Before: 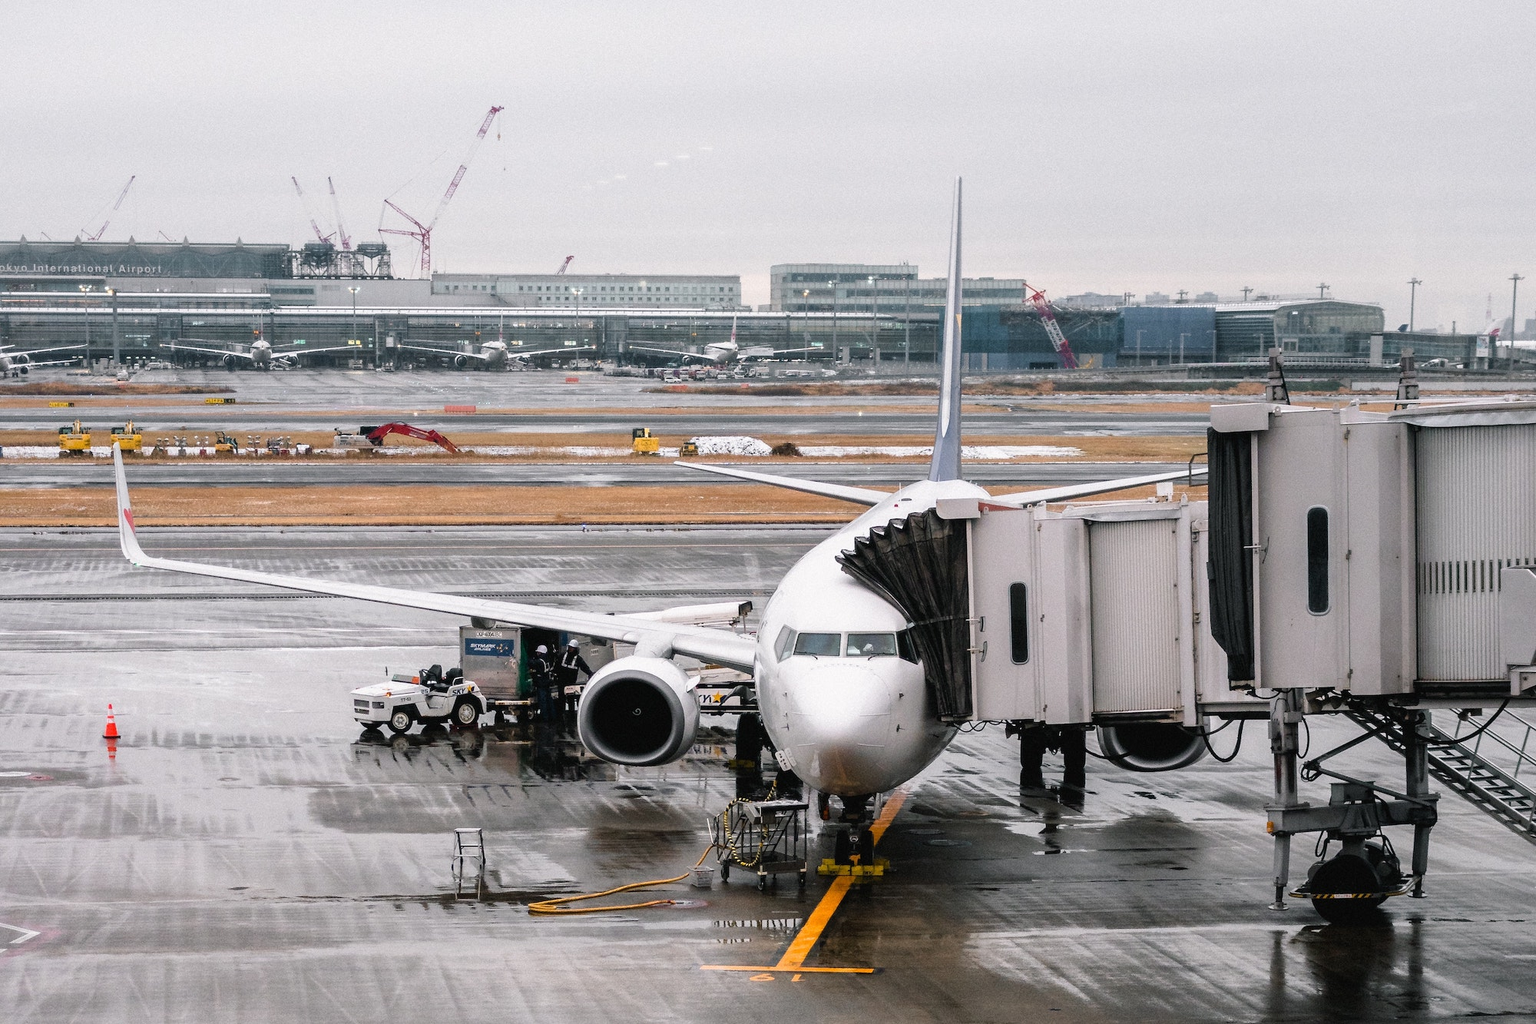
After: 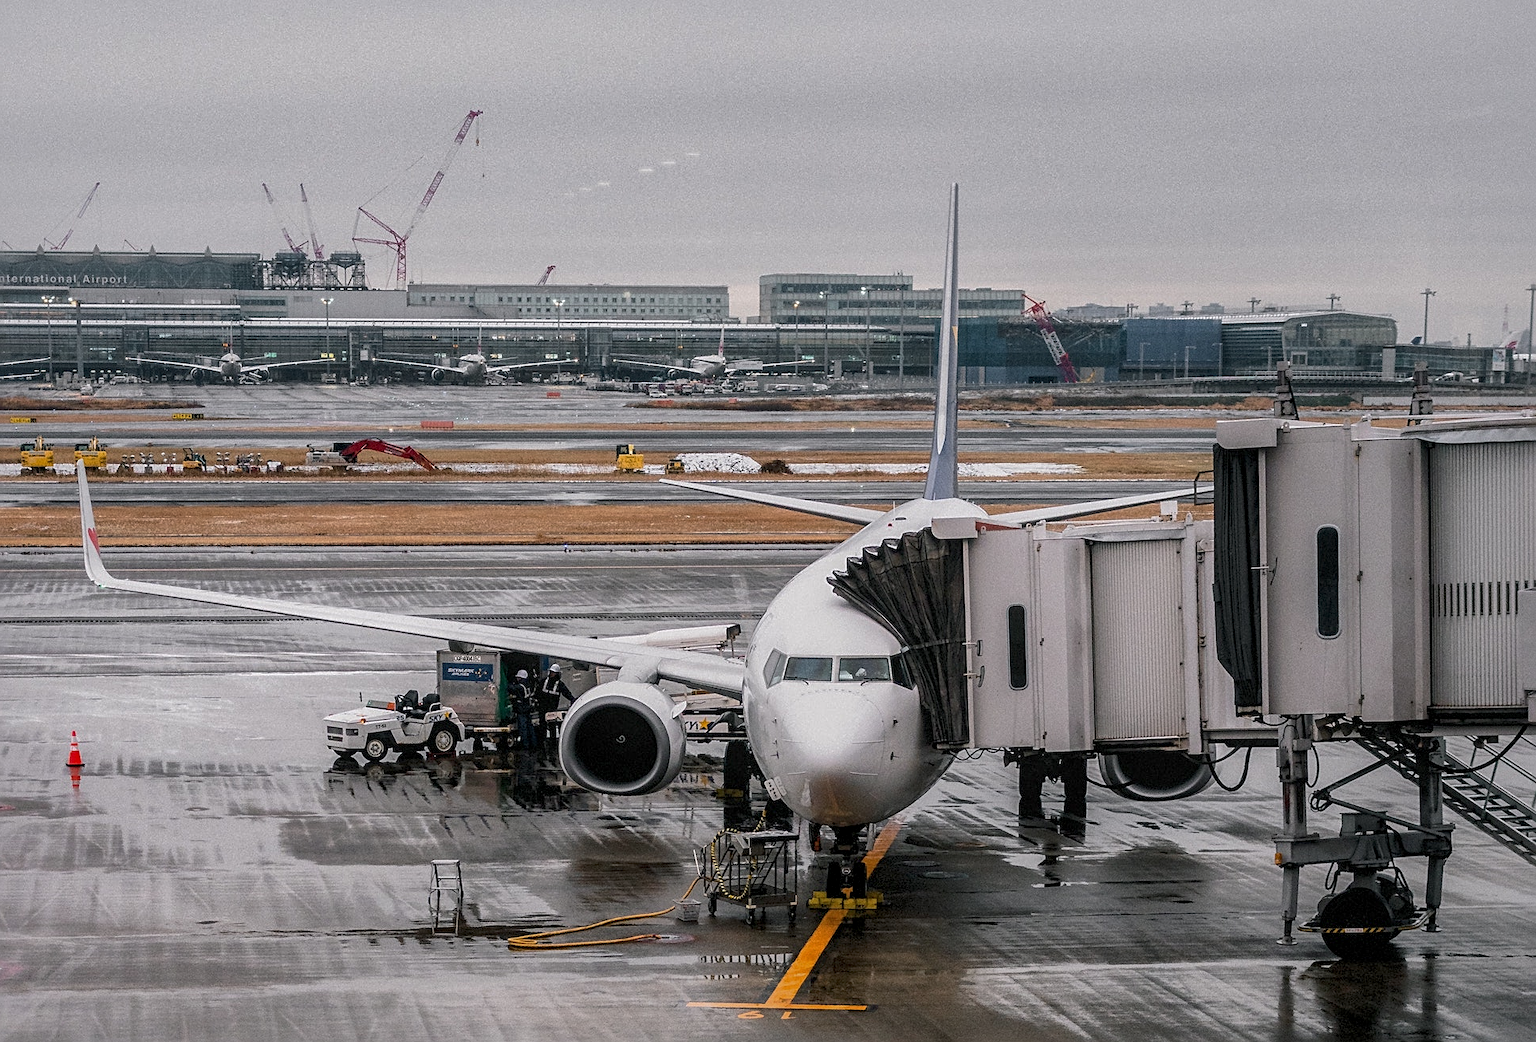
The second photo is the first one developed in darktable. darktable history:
crop and rotate: left 2.588%, right 1.109%, bottom 1.925%
base curve: curves: ch0 [(0, 0) (0.303, 0.277) (1, 1)], preserve colors none
local contrast: detail 130%
shadows and highlights: shadows 39.58, highlights -60.08
sharpen: on, module defaults
tone equalizer: -8 EV 0.243 EV, -7 EV 0.394 EV, -6 EV 0.44 EV, -5 EV 0.282 EV, -3 EV -0.266 EV, -2 EV -0.424 EV, -1 EV -0.402 EV, +0 EV -0.243 EV
